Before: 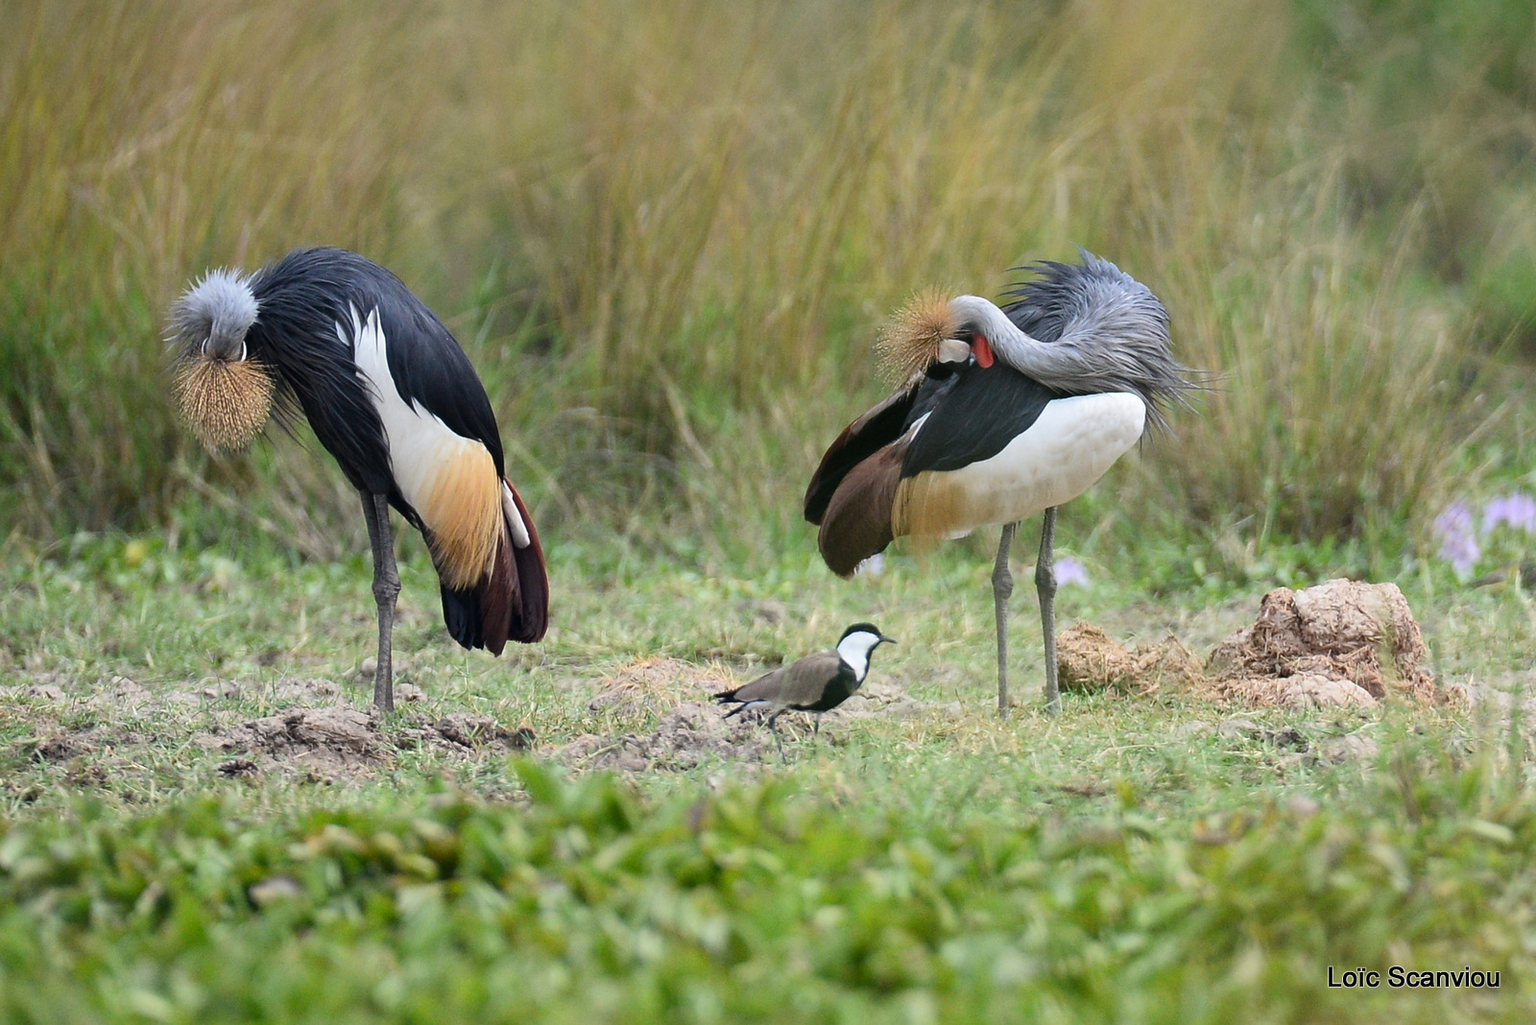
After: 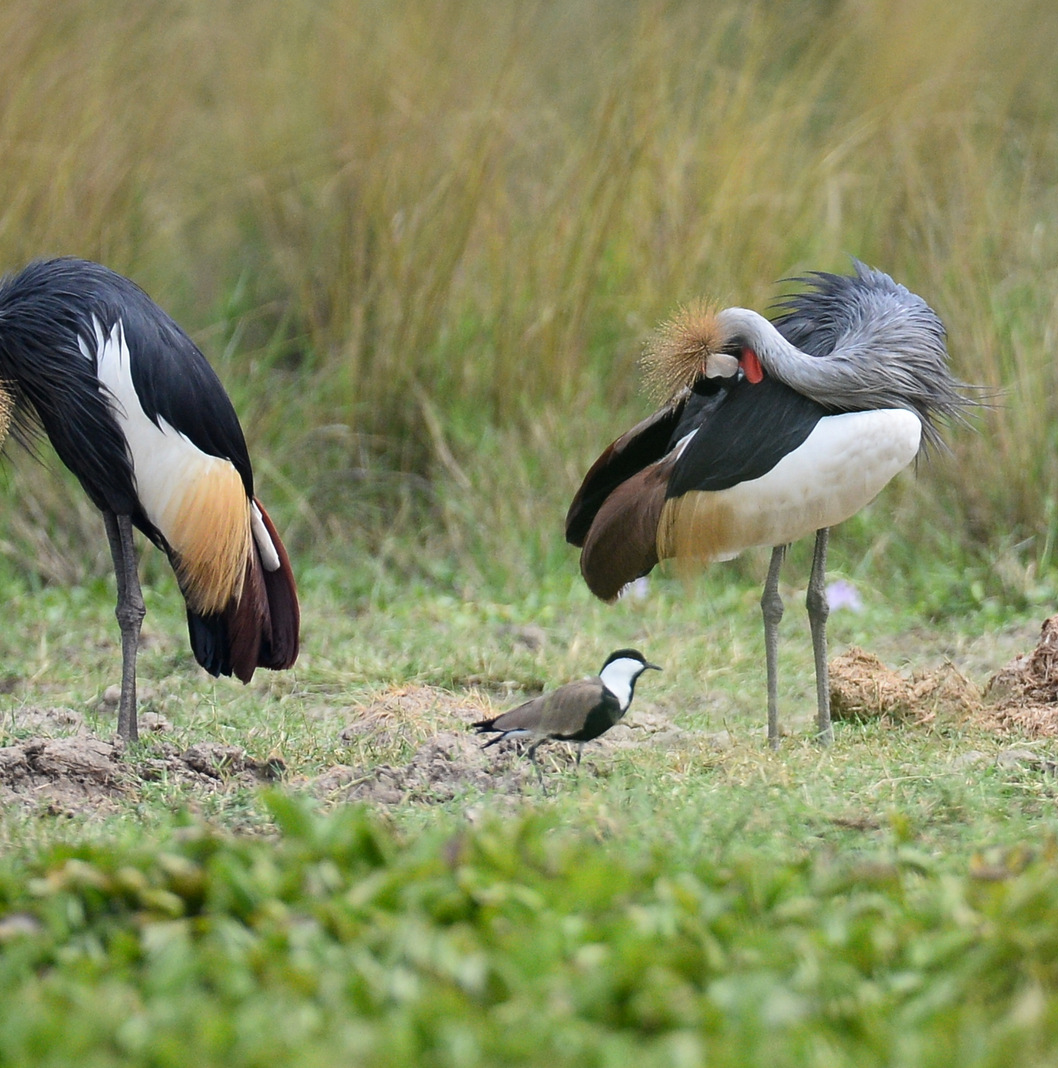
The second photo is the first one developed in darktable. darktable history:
crop: left 17.025%, right 16.81%
